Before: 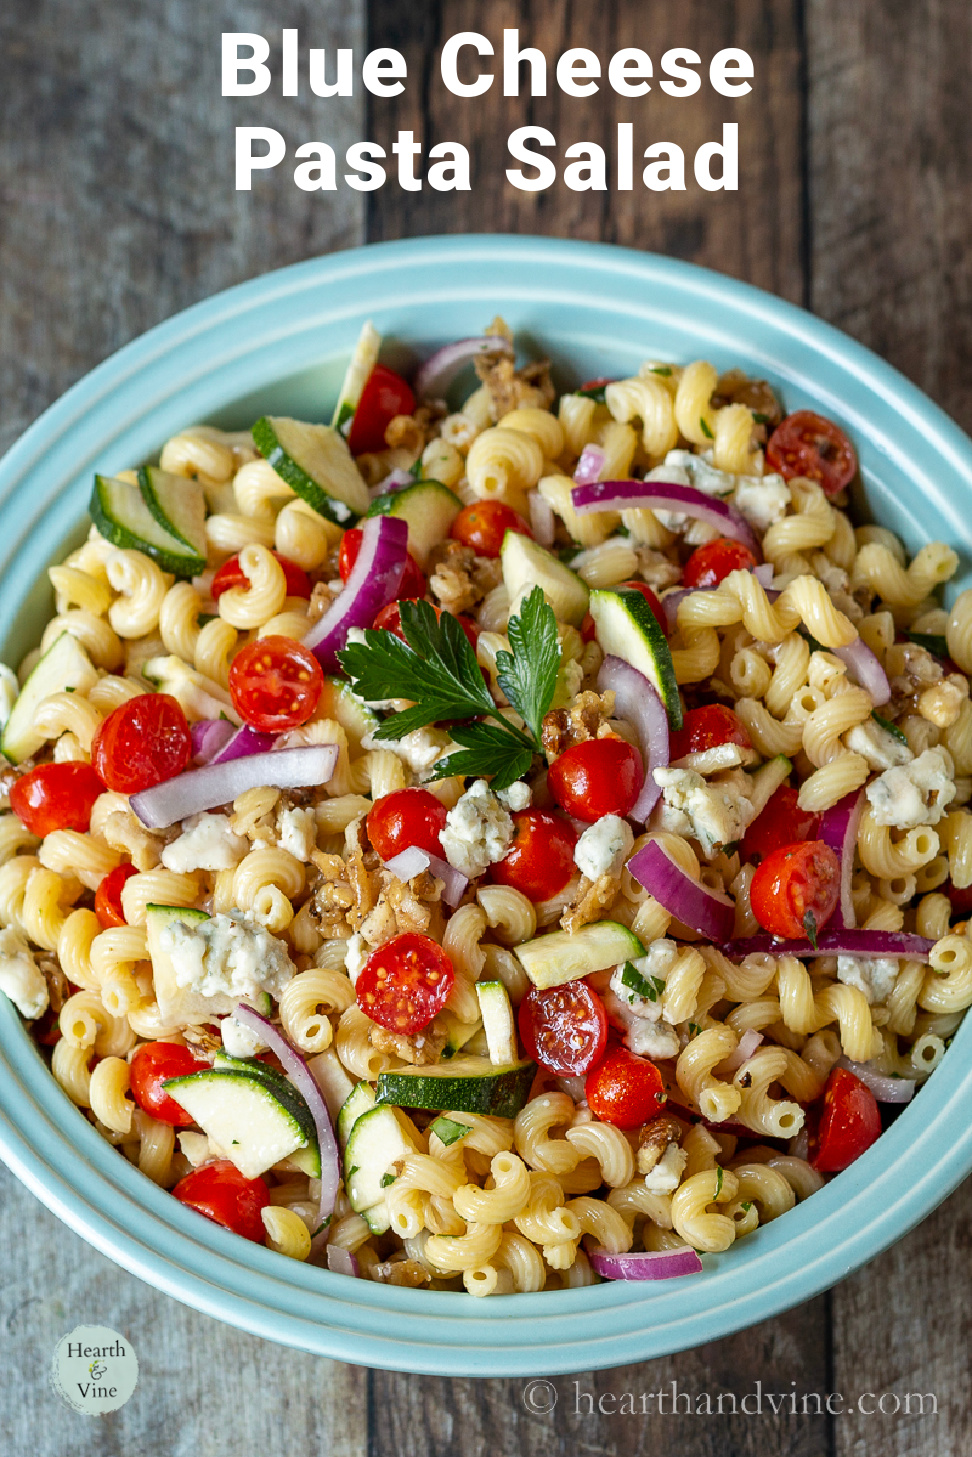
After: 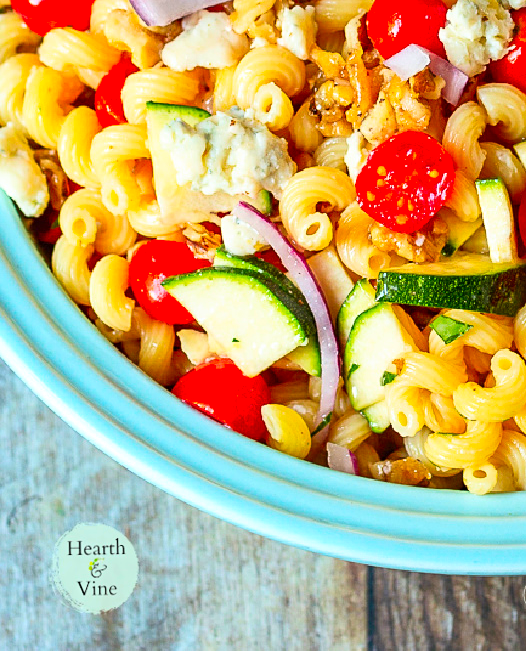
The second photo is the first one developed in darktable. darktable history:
crop and rotate: top 55.179%, right 45.798%, bottom 0.118%
contrast brightness saturation: contrast 0.199, brightness 0.194, saturation 0.799
sharpen: amount 0.209
